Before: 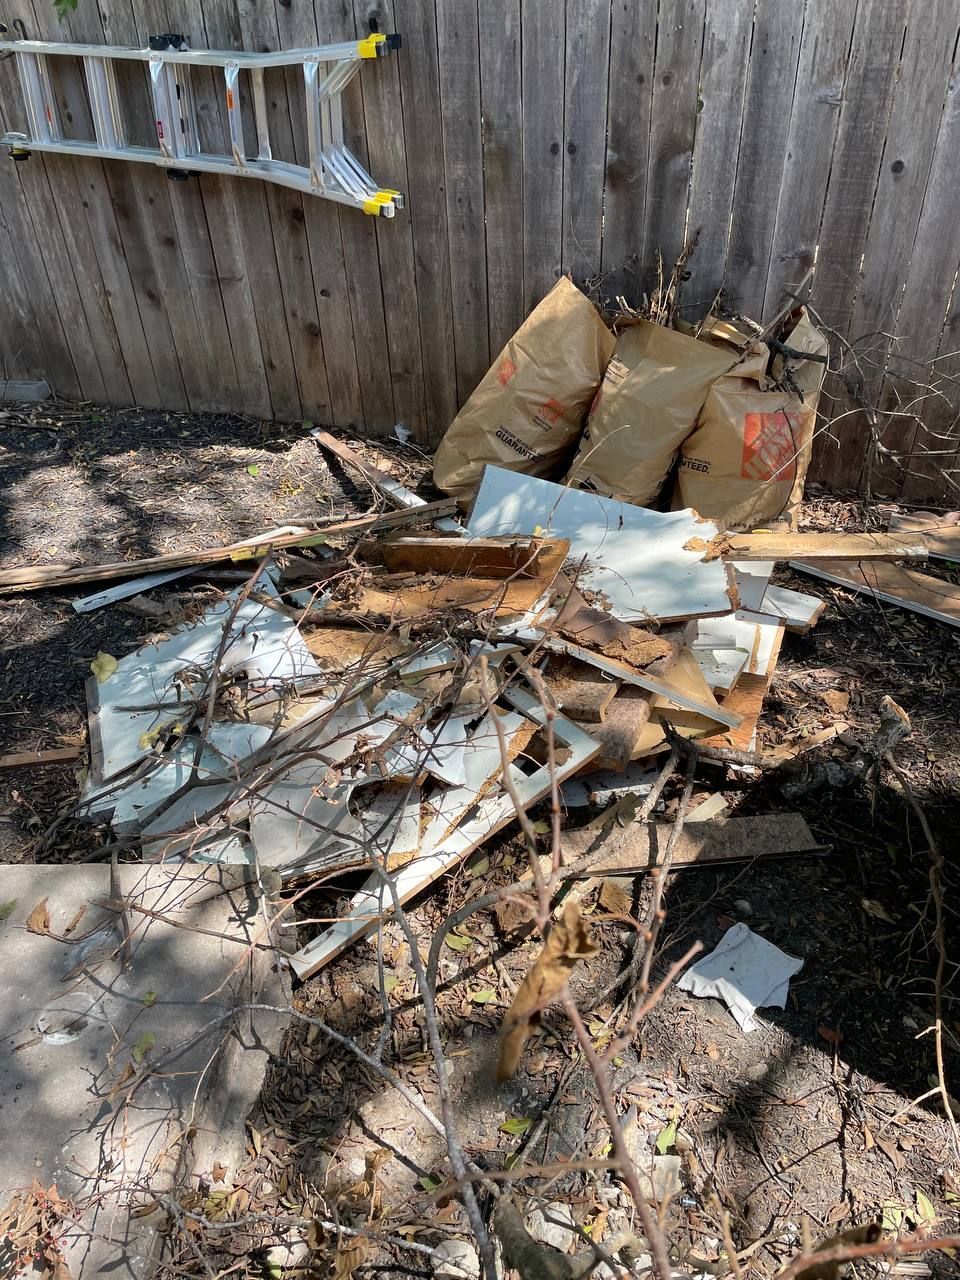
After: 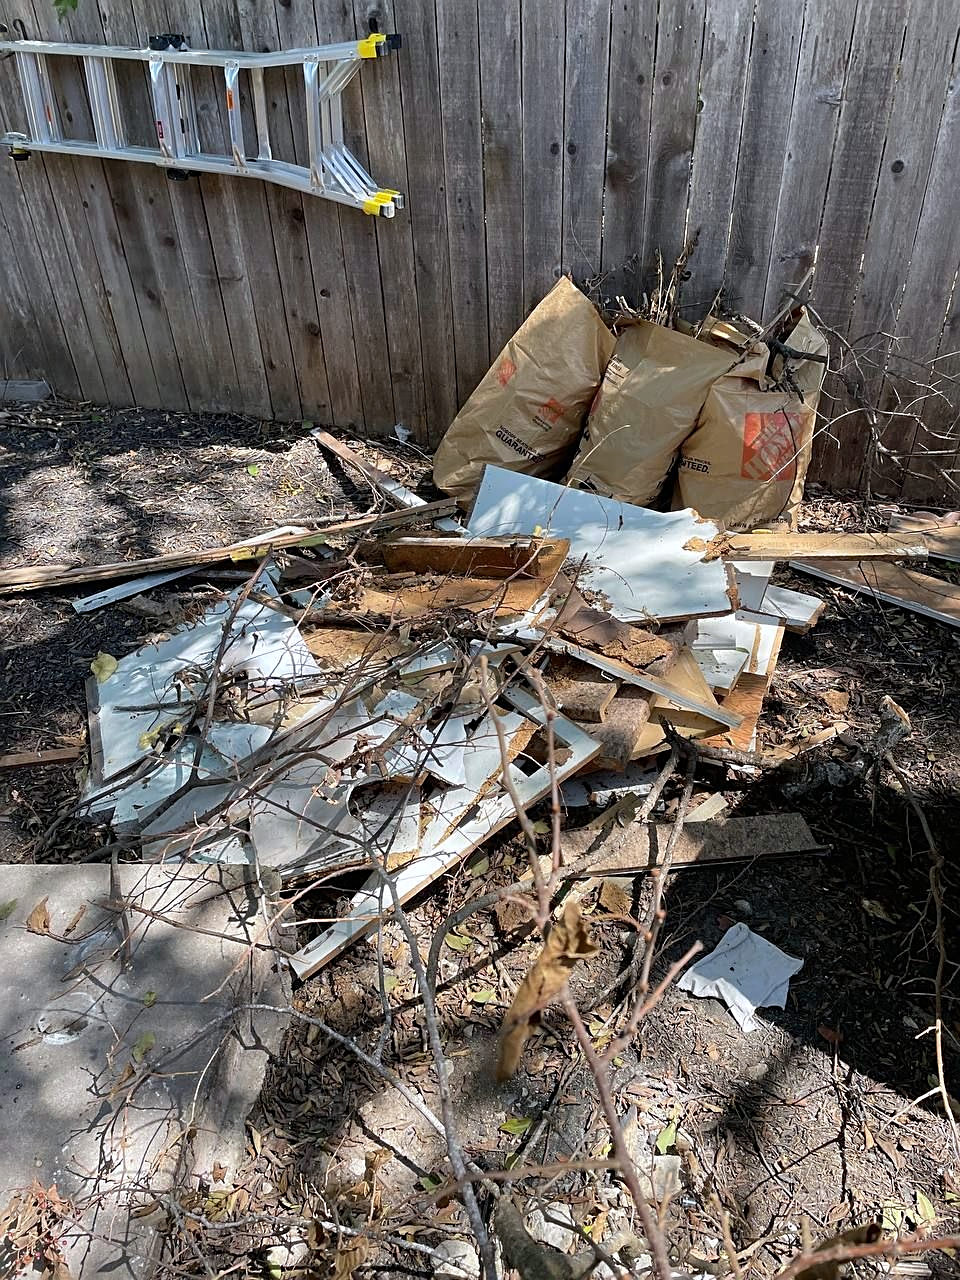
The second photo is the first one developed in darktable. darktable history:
white balance: red 0.98, blue 1.034
sharpen: on, module defaults
